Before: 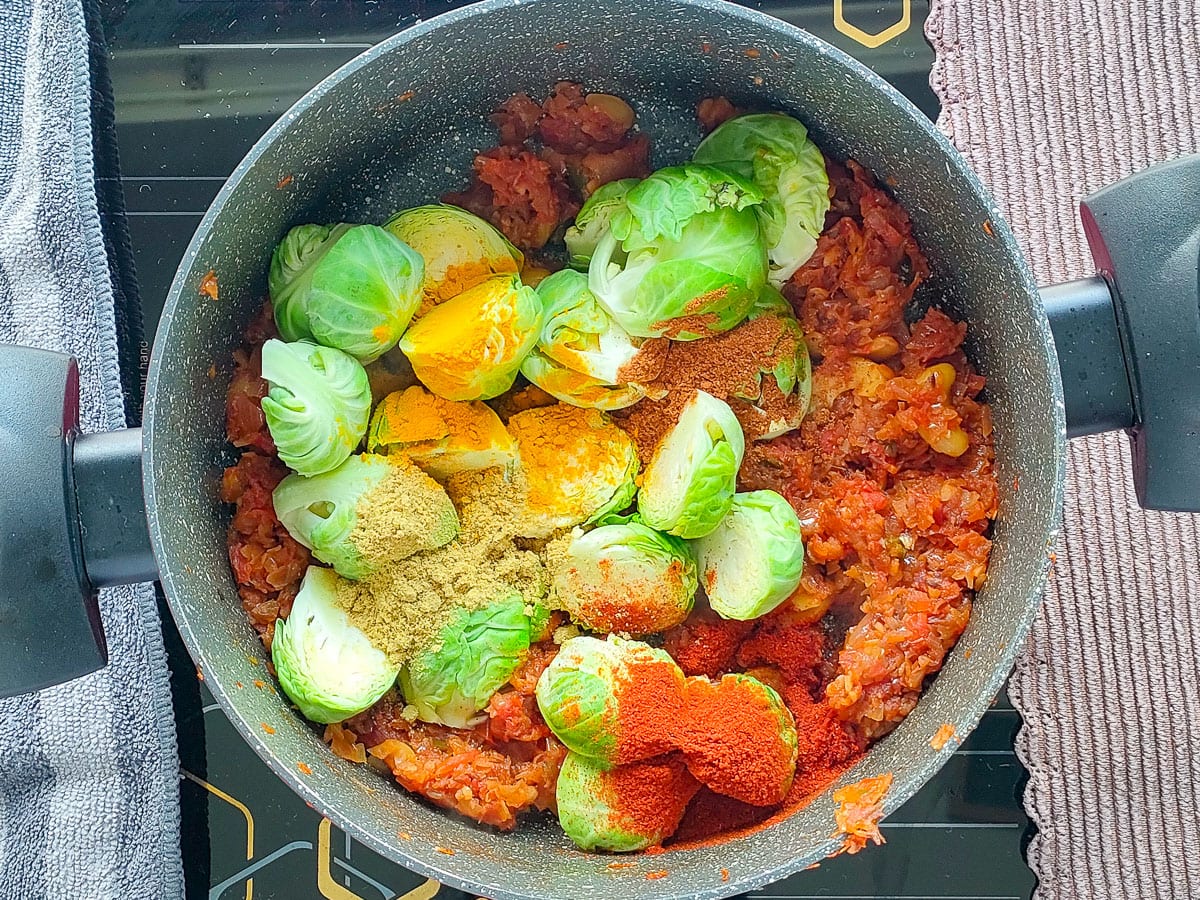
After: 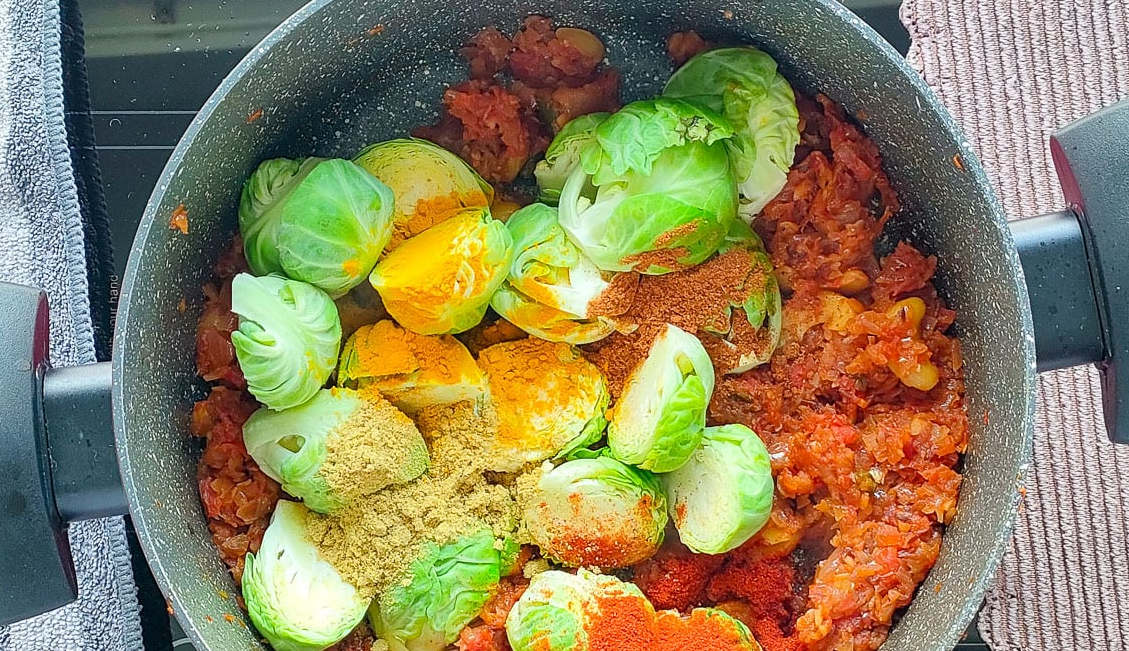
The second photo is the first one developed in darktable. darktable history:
shadows and highlights: shadows 31.19, highlights 0.758, soften with gaussian
crop: left 2.511%, top 7.382%, right 3.342%, bottom 20.284%
